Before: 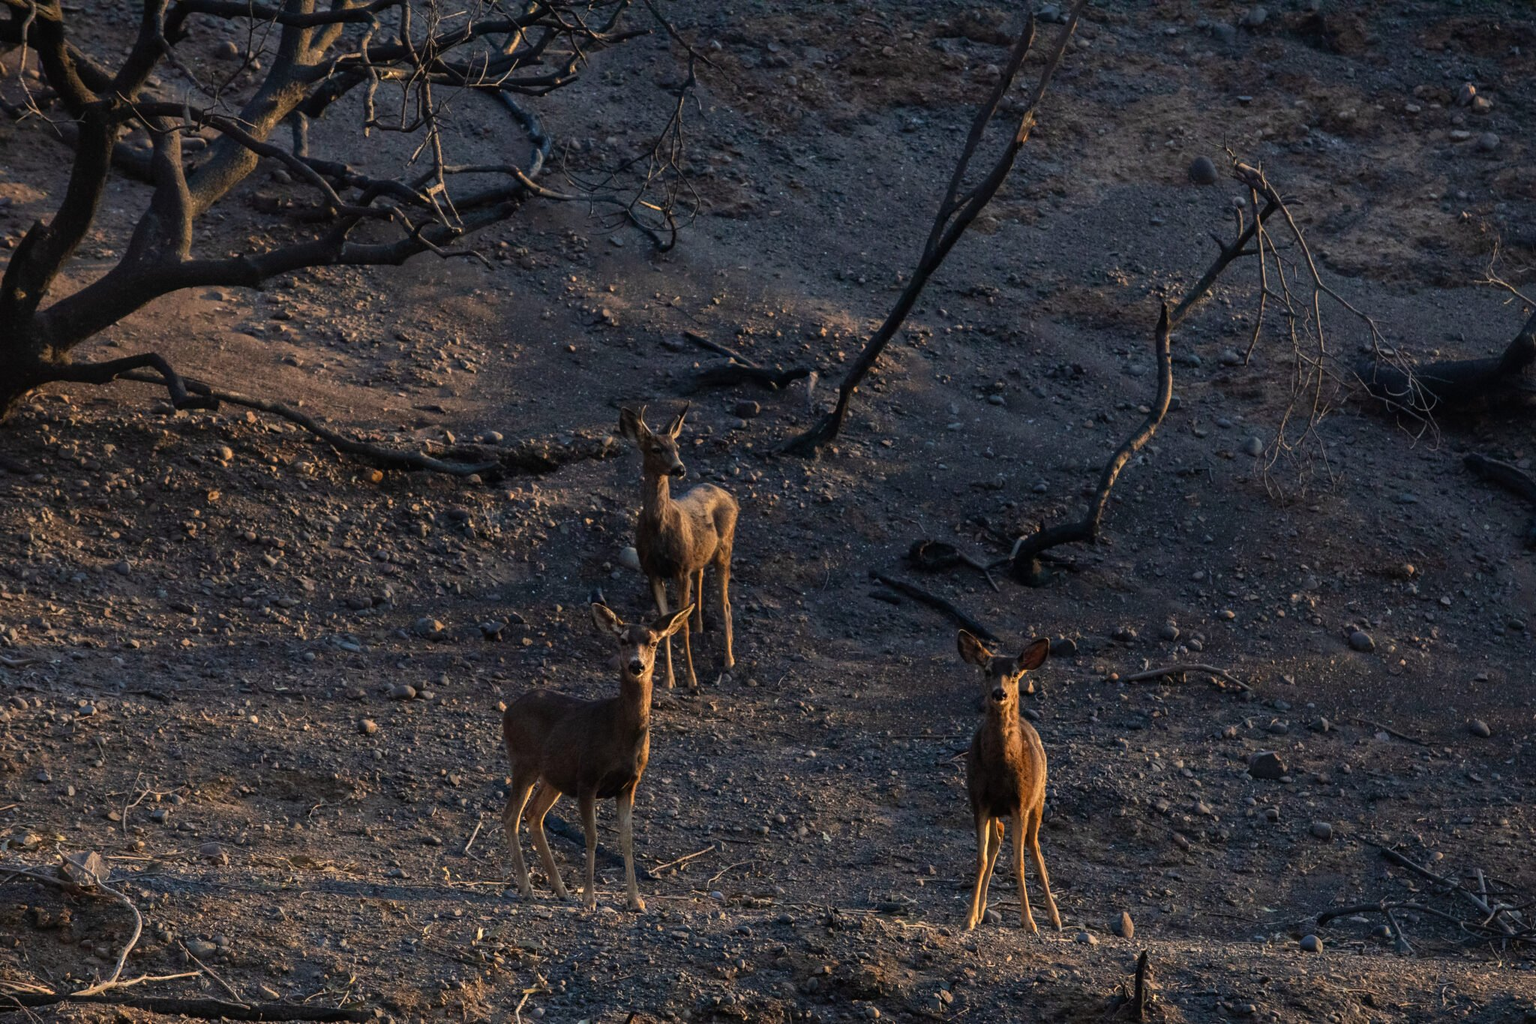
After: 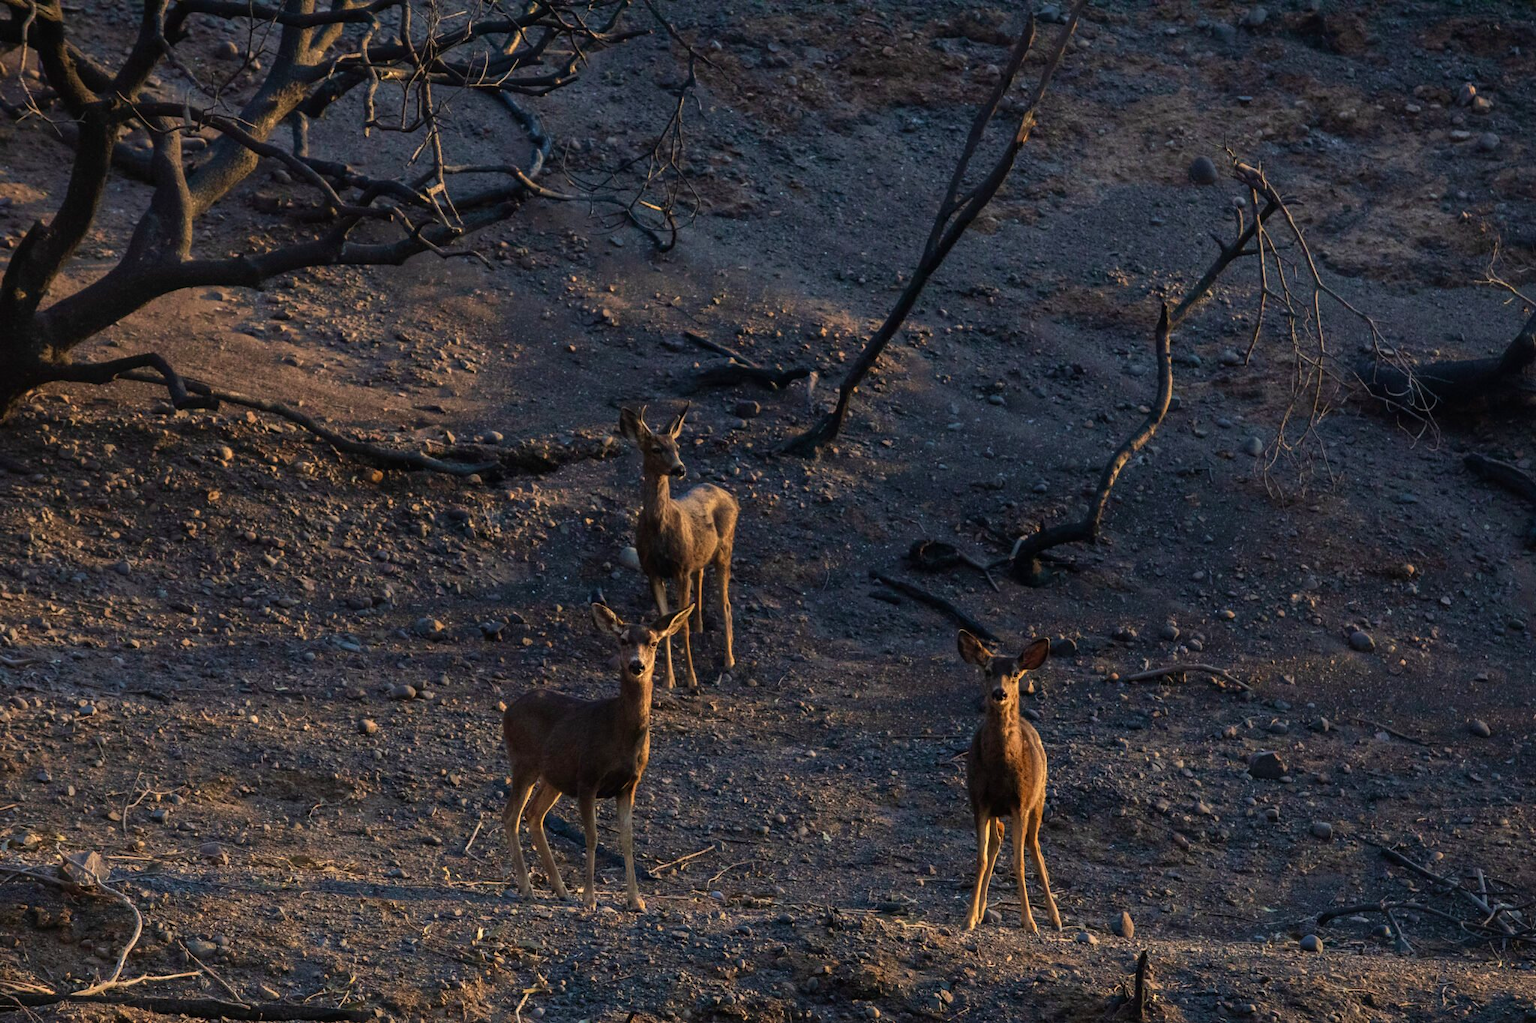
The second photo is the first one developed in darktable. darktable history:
exposure: compensate highlight preservation false
velvia: on, module defaults
